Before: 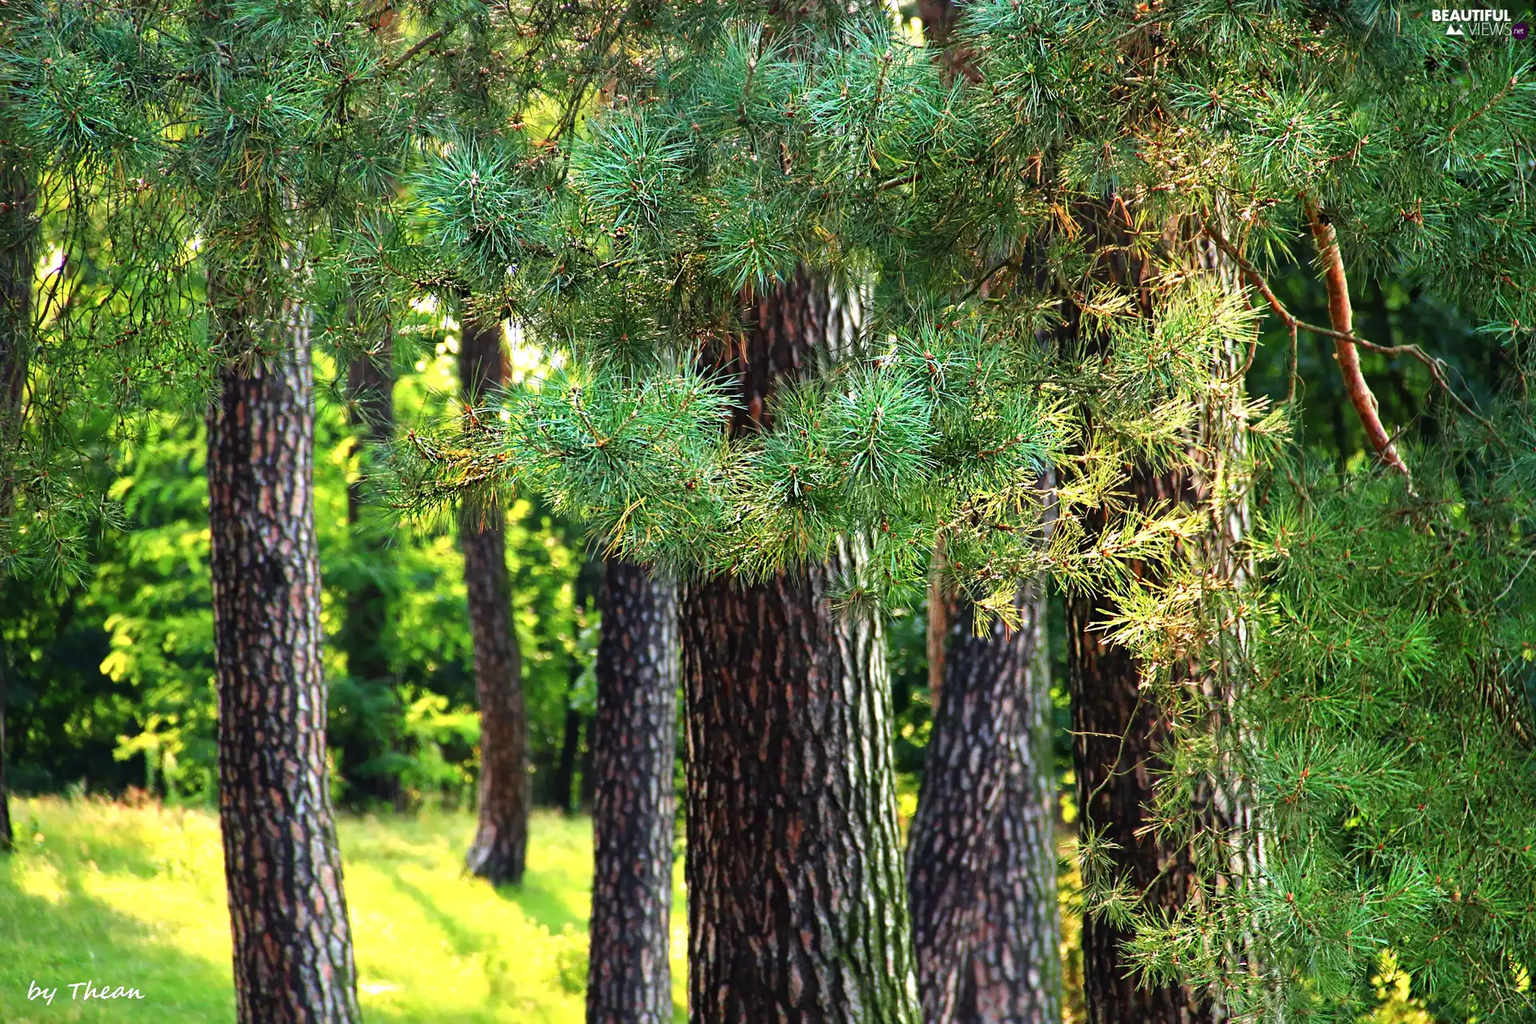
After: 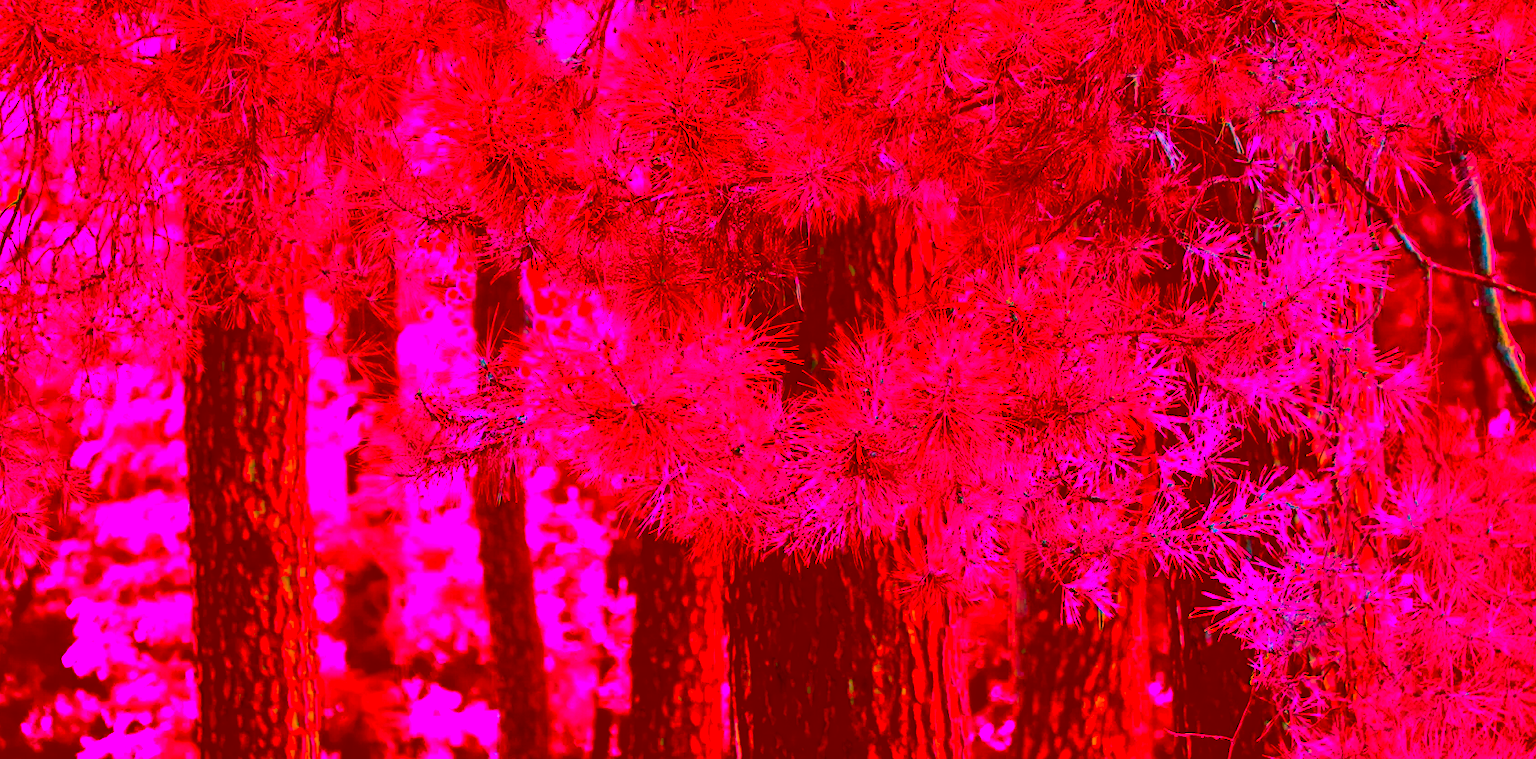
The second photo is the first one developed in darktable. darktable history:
crop: left 2.989%, top 8.923%, right 9.615%, bottom 26.211%
contrast brightness saturation: contrast 0.067, brightness -0.141, saturation 0.107
filmic rgb: black relative exposure -7.65 EV, white relative exposure 4.56 EV, threshold 3.04 EV, hardness 3.61, enable highlight reconstruction true
color correction: highlights a* -39.53, highlights b* -39.81, shadows a* -39.72, shadows b* -39.92, saturation -2.97
shadows and highlights: white point adjustment -3.62, highlights -63.52, highlights color adjustment 72.95%, soften with gaussian
exposure: exposure -0.04 EV, compensate highlight preservation false
